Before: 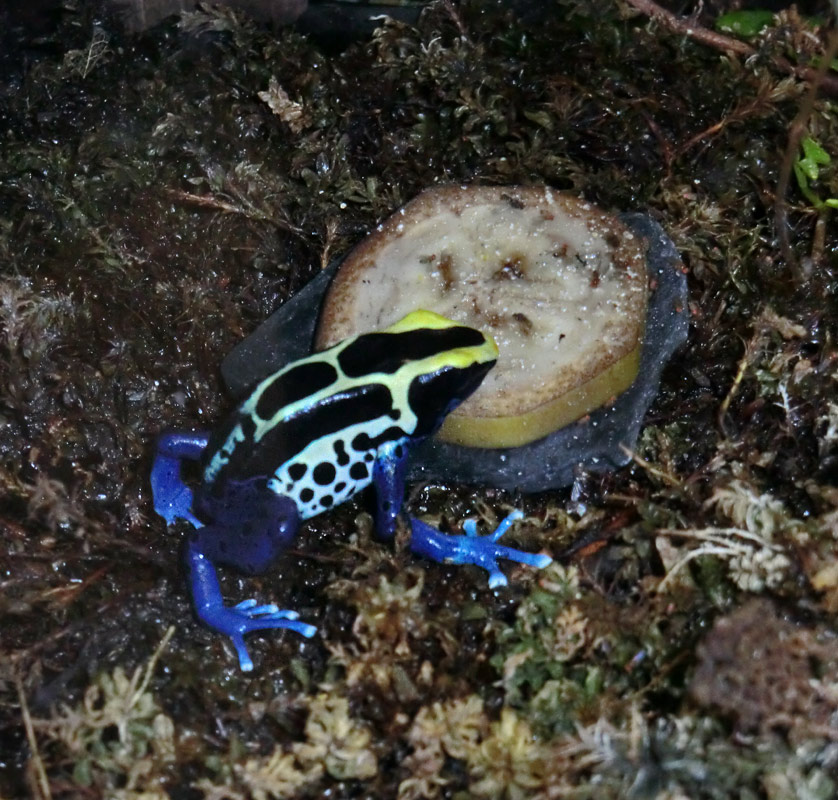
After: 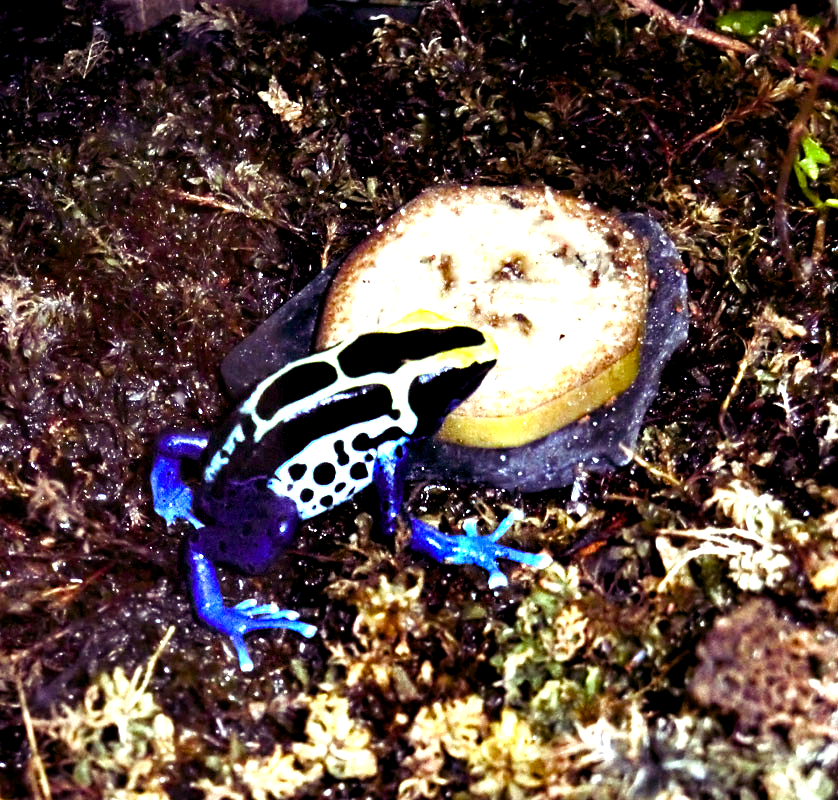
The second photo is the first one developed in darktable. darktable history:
tone equalizer: -8 EV -0.75 EV, -7 EV -0.7 EV, -6 EV -0.6 EV, -5 EV -0.4 EV, -3 EV 0.4 EV, -2 EV 0.6 EV, -1 EV 0.7 EV, +0 EV 0.75 EV, edges refinement/feathering 500, mask exposure compensation -1.57 EV, preserve details no
exposure: exposure 1.061 EV, compensate highlight preservation false
color balance rgb: shadows lift › luminance -21.66%, shadows lift › chroma 8.98%, shadows lift › hue 283.37°, power › chroma 1.55%, power › hue 25.59°, highlights gain › luminance 6.08%, highlights gain › chroma 2.55%, highlights gain › hue 90°, global offset › luminance -0.87%, perceptual saturation grading › global saturation 27.49%, perceptual saturation grading › highlights -28.39%, perceptual saturation grading › mid-tones 15.22%, perceptual saturation grading › shadows 33.98%, perceptual brilliance grading › highlights 10%, perceptual brilliance grading › mid-tones 5%
